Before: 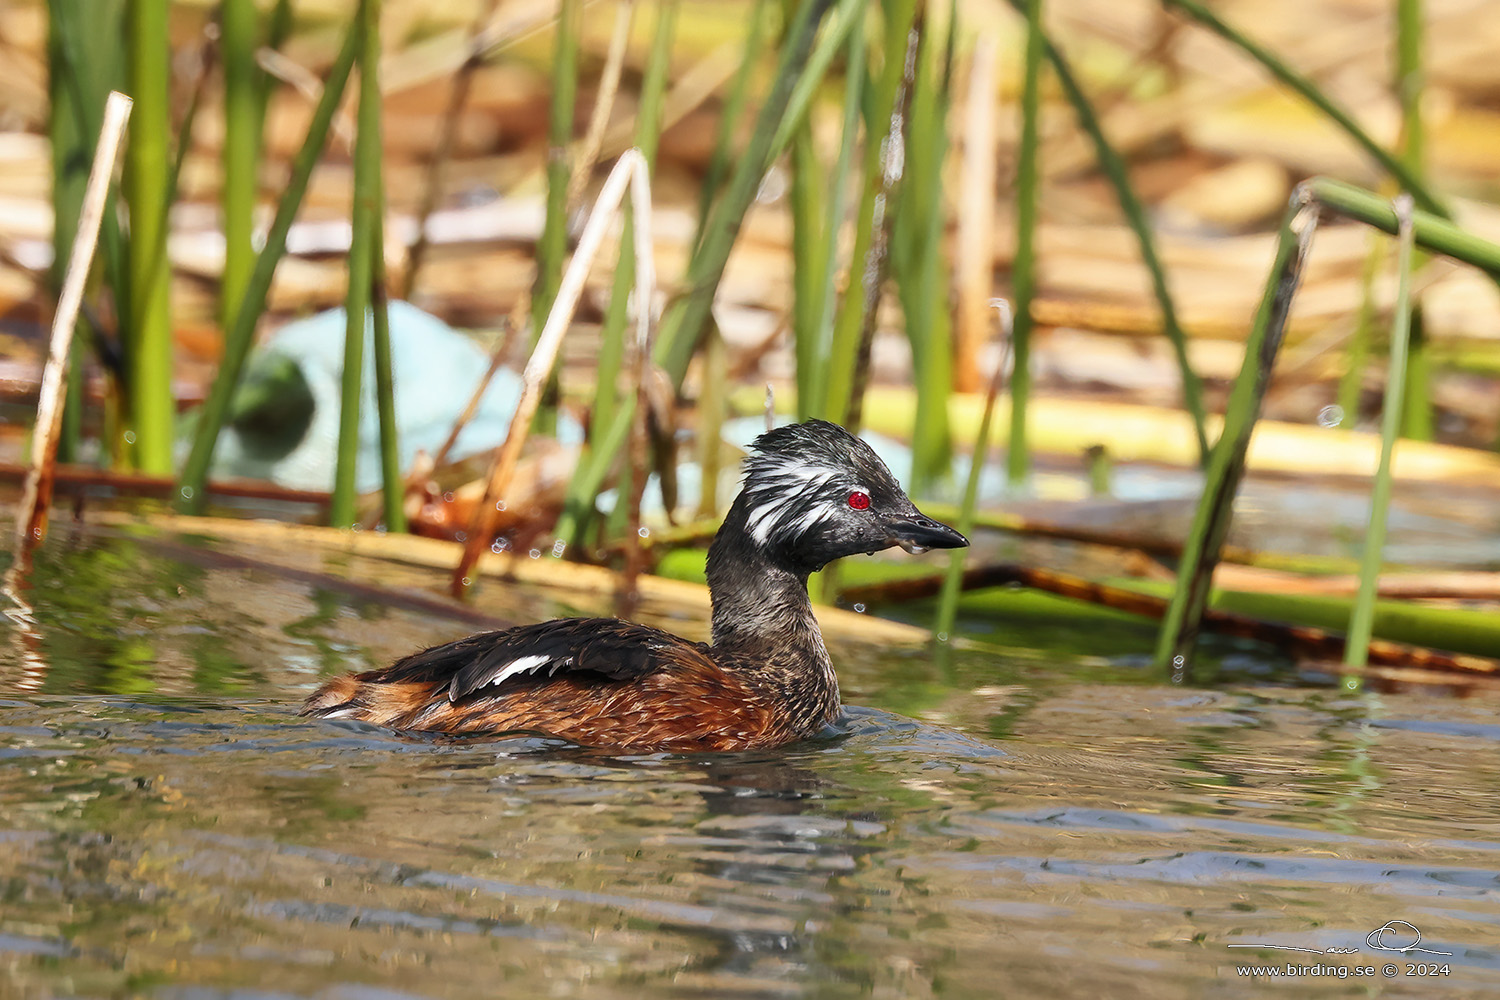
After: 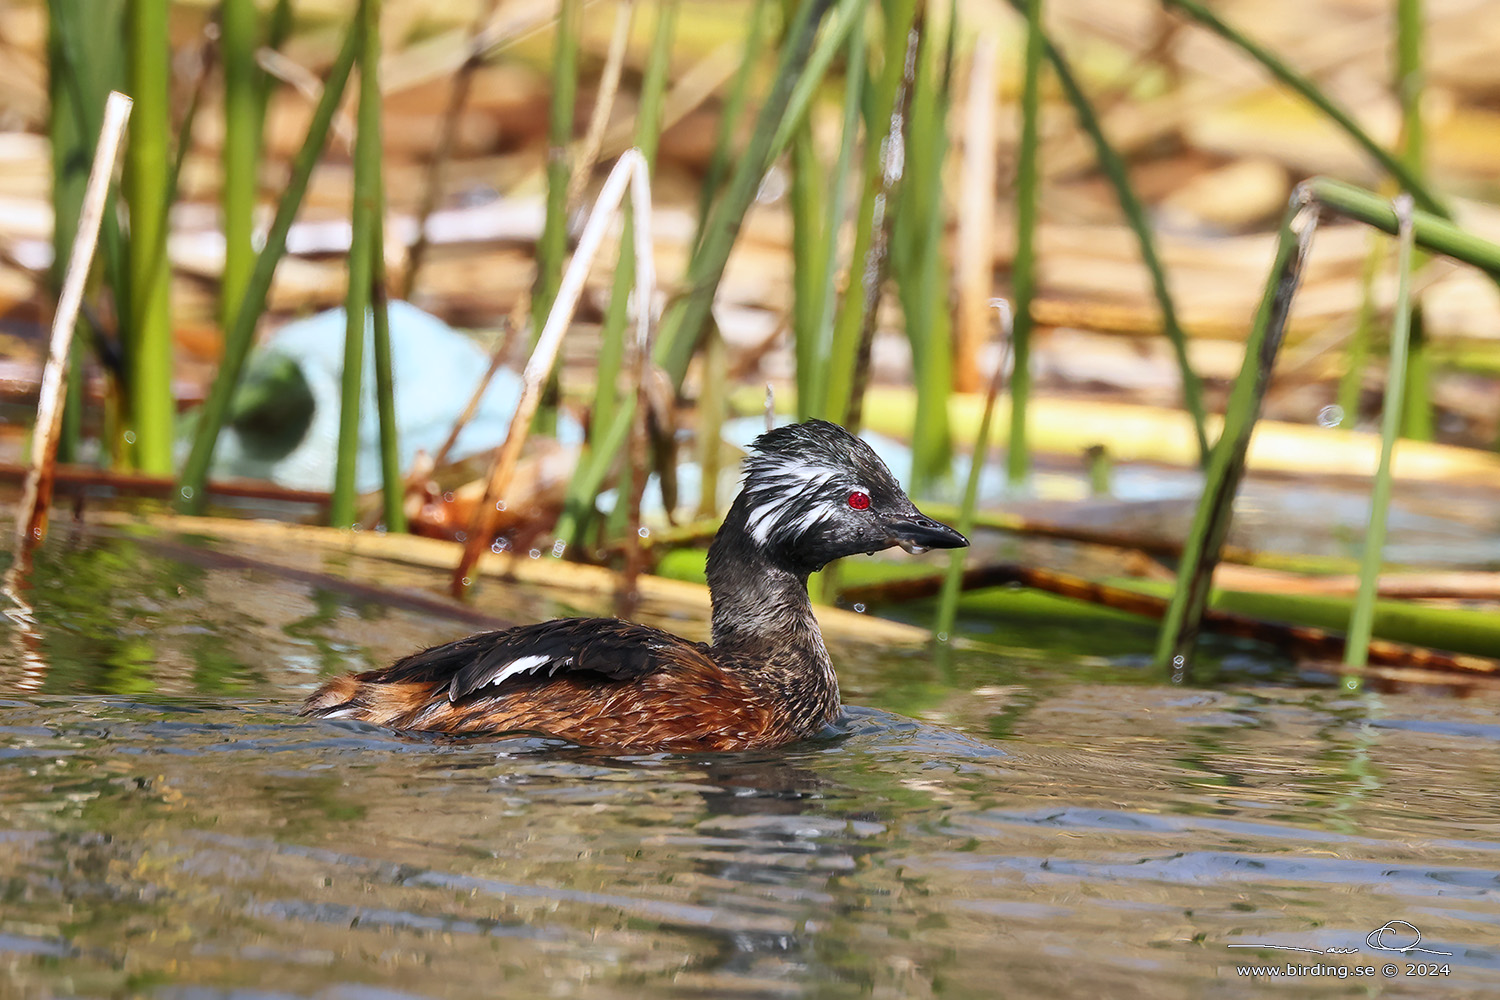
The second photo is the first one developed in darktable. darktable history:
white balance: red 0.984, blue 1.059
contrast brightness saturation: contrast 0.05
